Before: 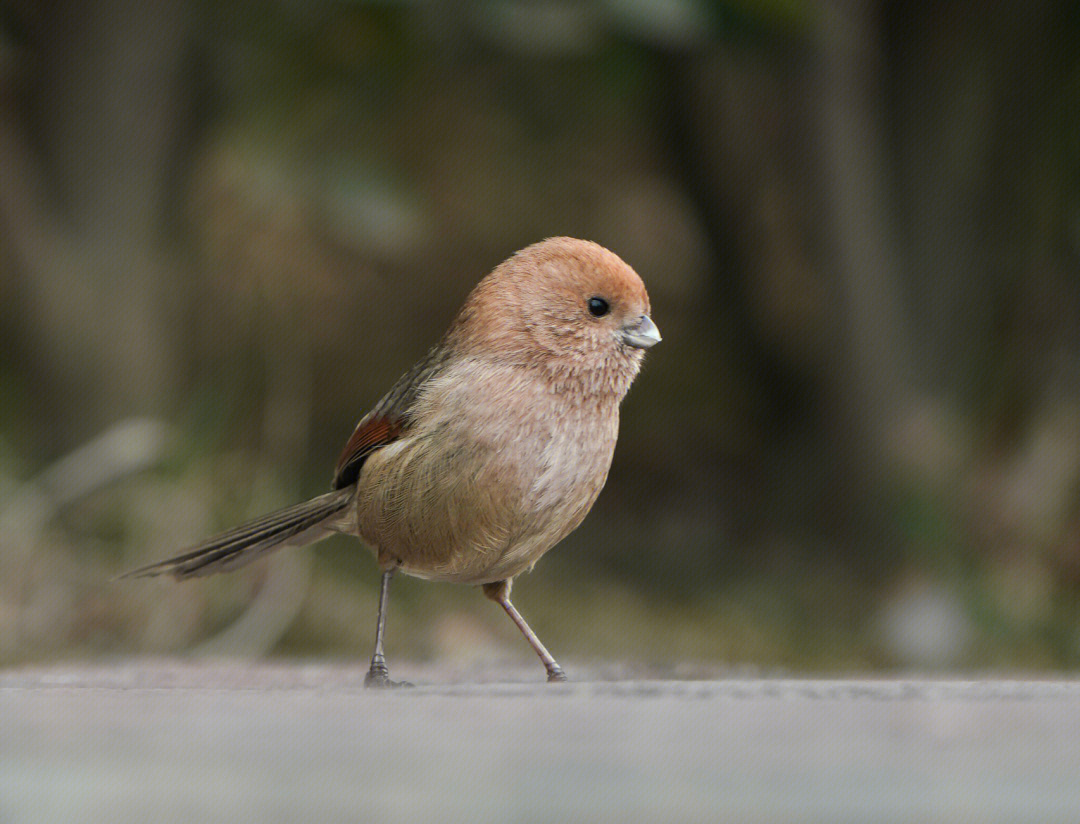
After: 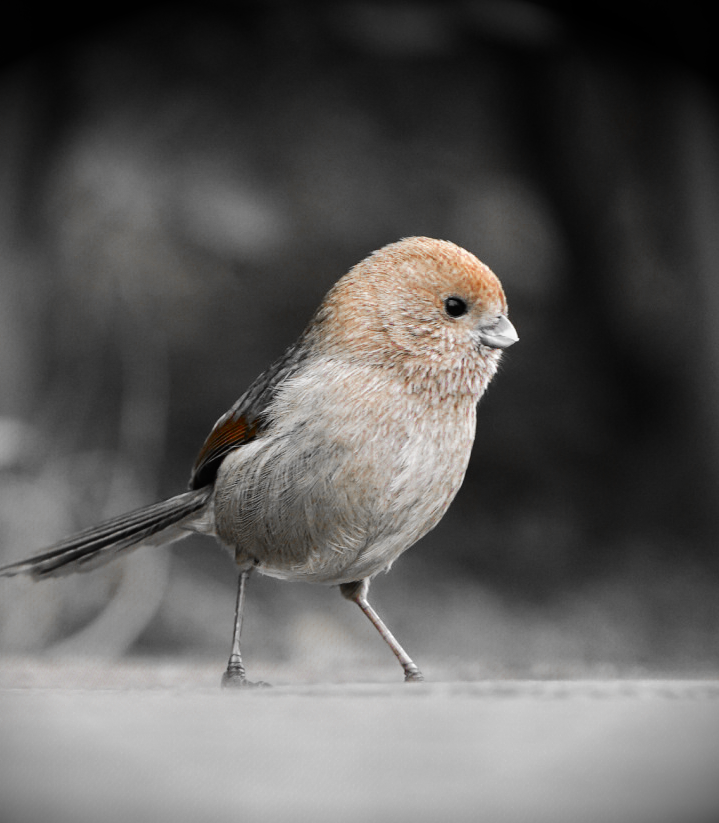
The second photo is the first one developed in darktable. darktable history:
tone curve: curves: ch0 [(0, 0) (0.136, 0.071) (0.346, 0.366) (0.489, 0.573) (0.66, 0.748) (0.858, 0.926) (1, 0.977)]; ch1 [(0, 0) (0.353, 0.344) (0.45, 0.46) (0.498, 0.498) (0.521, 0.512) (0.563, 0.559) (0.592, 0.605) (0.641, 0.673) (1, 1)]; ch2 [(0, 0) (0.333, 0.346) (0.375, 0.375) (0.424, 0.43) (0.476, 0.492) (0.502, 0.502) (0.524, 0.531) (0.579, 0.61) (0.612, 0.644) (0.641, 0.722) (1, 1)], color space Lab, independent channels, preserve colors none
crop and rotate: left 13.325%, right 20.018%
color zones: curves: ch0 [(0, 0.497) (0.096, 0.361) (0.221, 0.538) (0.429, 0.5) (0.571, 0.5) (0.714, 0.5) (0.857, 0.5) (1, 0.497)]; ch1 [(0, 0.5) (0.143, 0.5) (0.257, -0.002) (0.429, 0.04) (0.571, -0.001) (0.714, -0.015) (0.857, 0.024) (1, 0.5)]
vignetting: fall-off start 97.14%, brightness -0.986, saturation 0.498, center (-0.036, 0.143), width/height ratio 1.186
